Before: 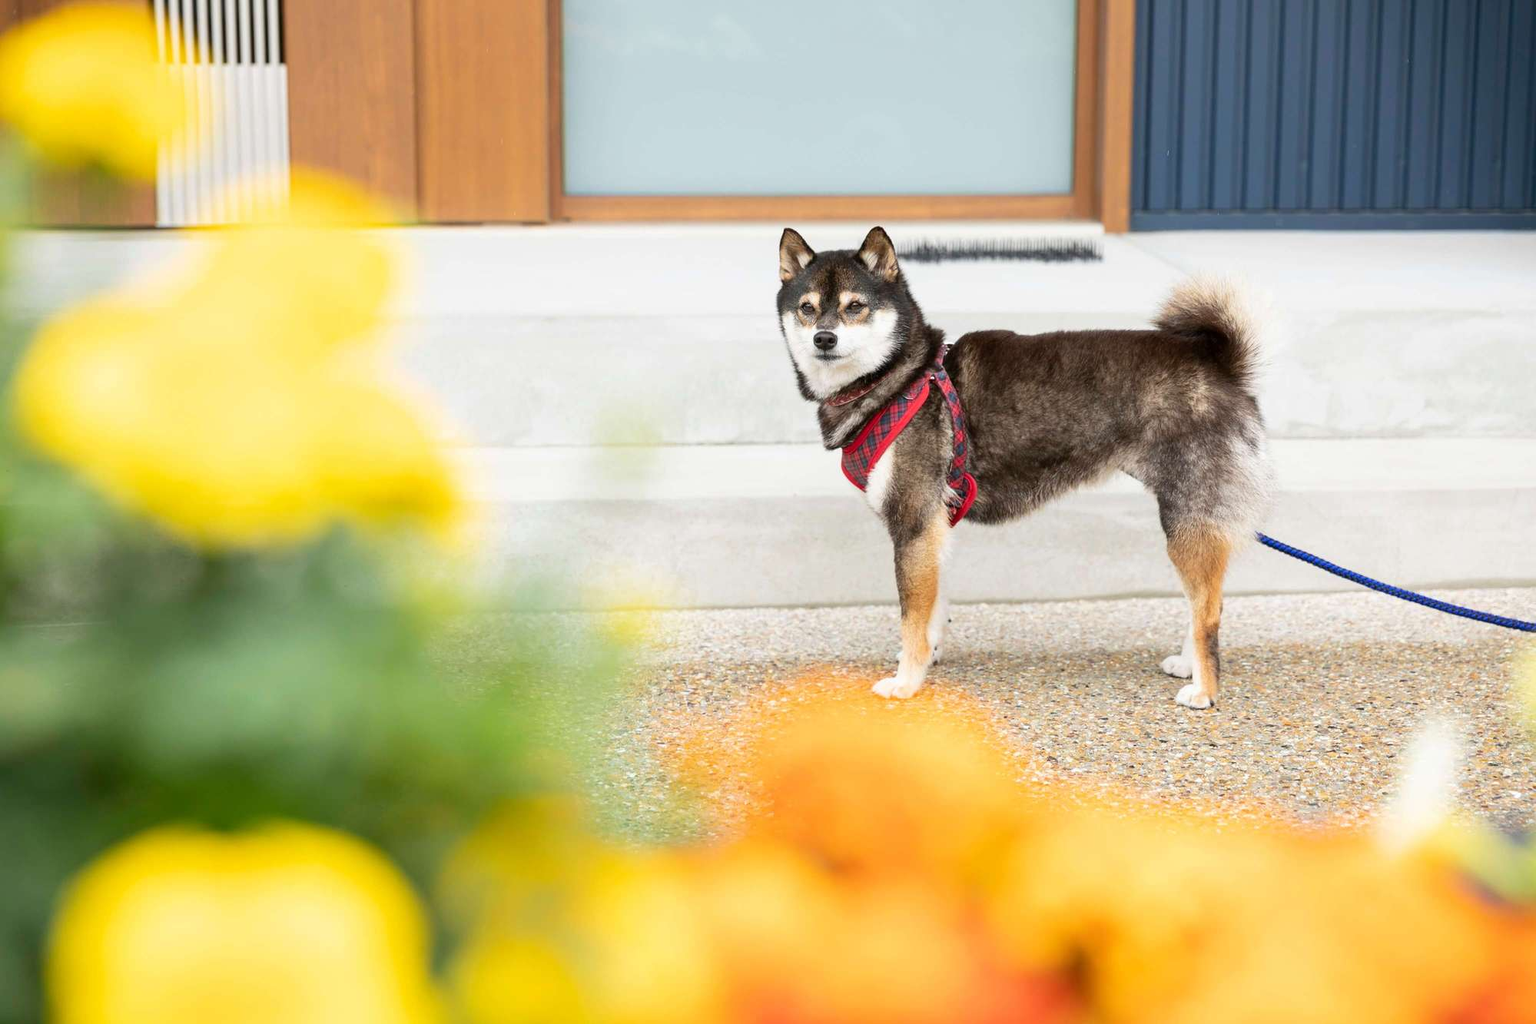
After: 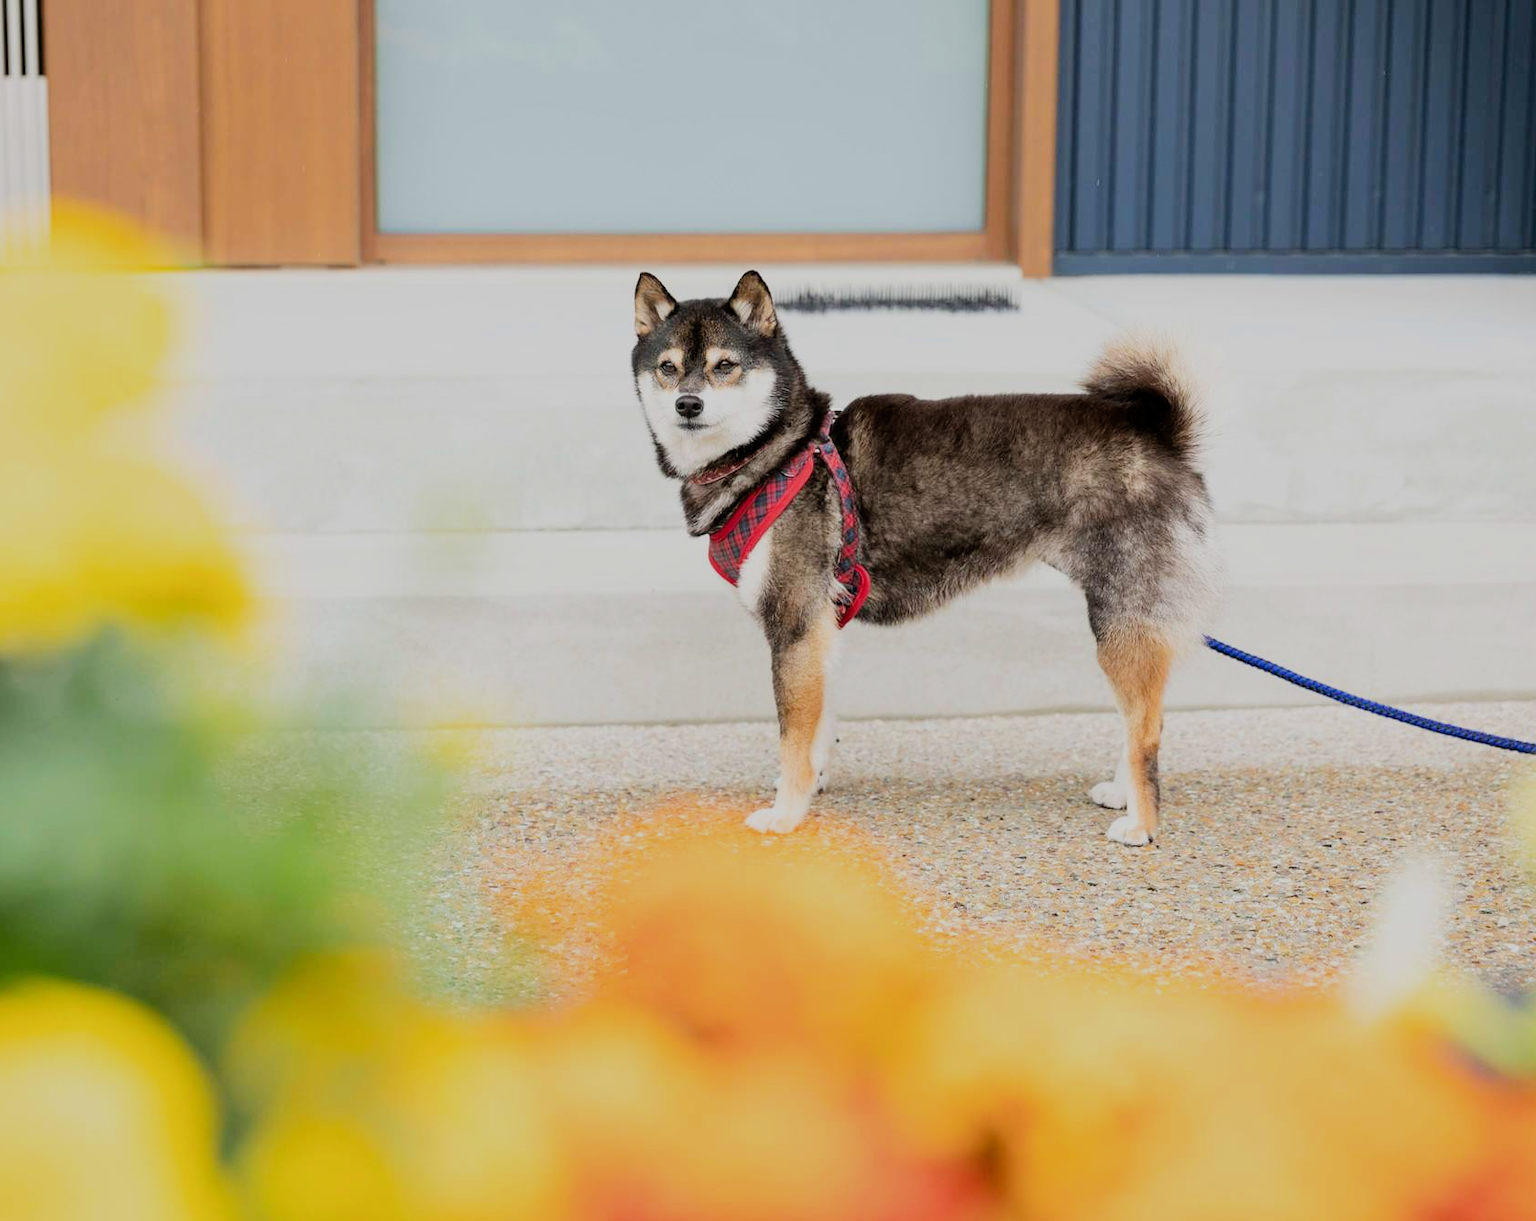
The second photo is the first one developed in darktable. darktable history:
filmic rgb: black relative exposure -7.32 EV, white relative exposure 5.09 EV, hardness 3.2
crop: left 16.145%
exposure: compensate exposure bias true, compensate highlight preservation false
